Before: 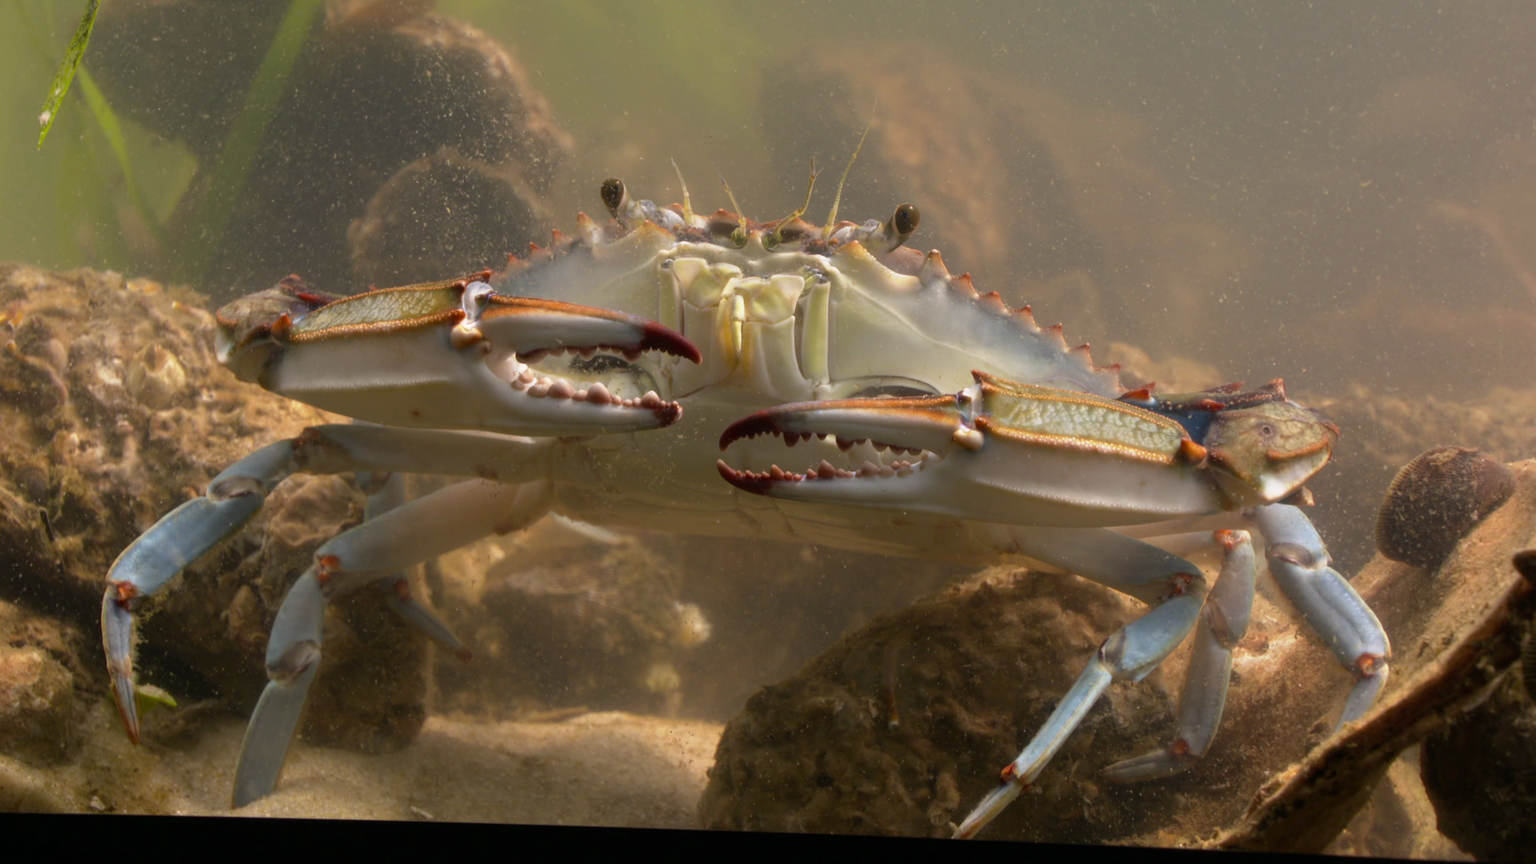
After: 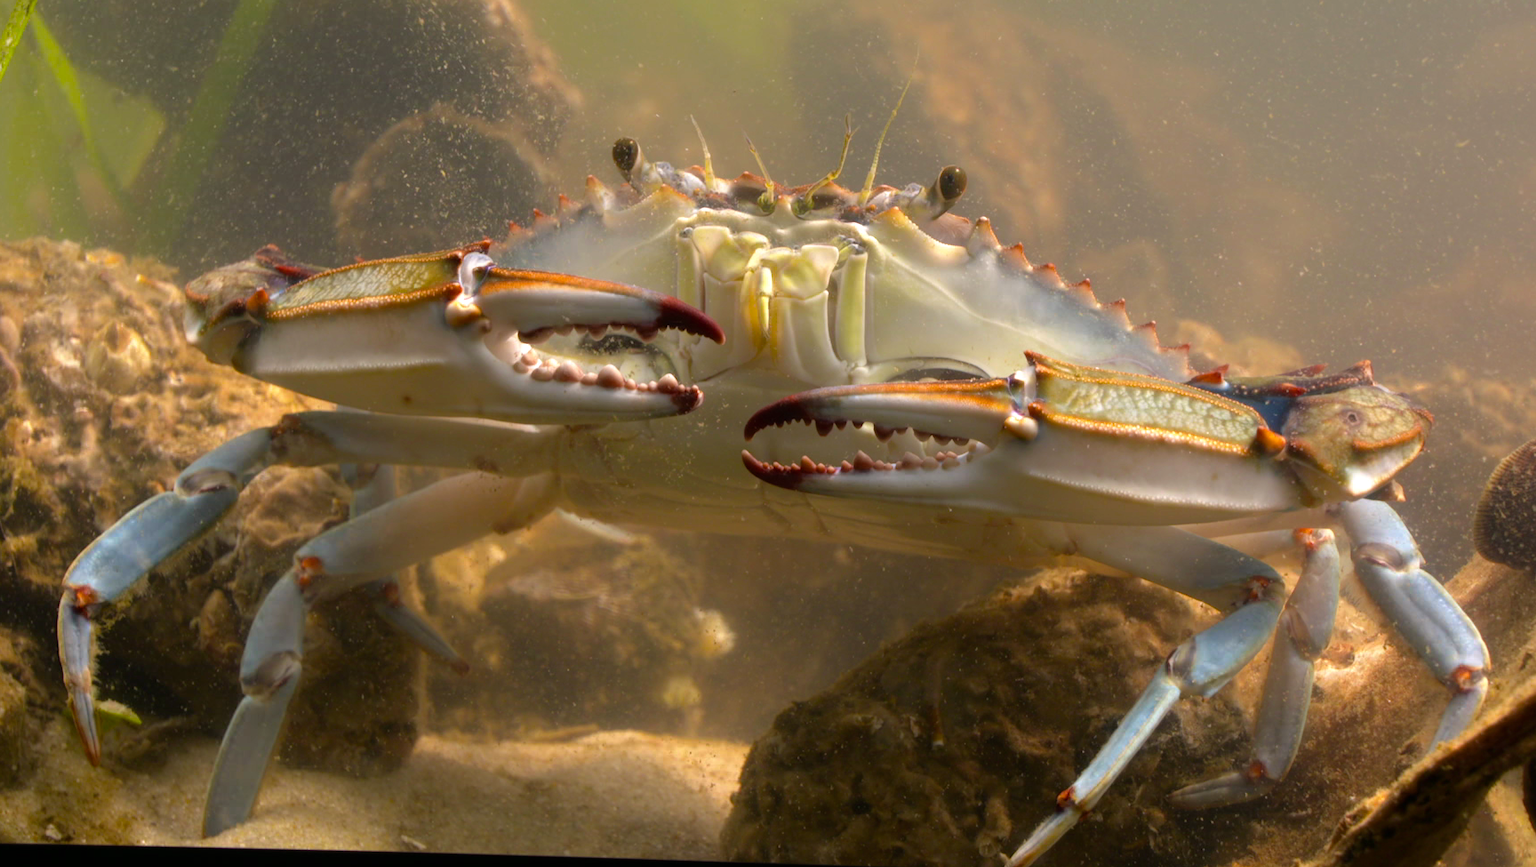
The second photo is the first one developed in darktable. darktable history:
tone equalizer: -8 EV -0.444 EV, -7 EV -0.362 EV, -6 EV -0.316 EV, -5 EV -0.238 EV, -3 EV 0.238 EV, -2 EV 0.323 EV, -1 EV 0.365 EV, +0 EV 0.408 EV
crop: left 3.258%, top 6.36%, right 6.701%, bottom 3.222%
color balance rgb: perceptual saturation grading › global saturation 19.505%
